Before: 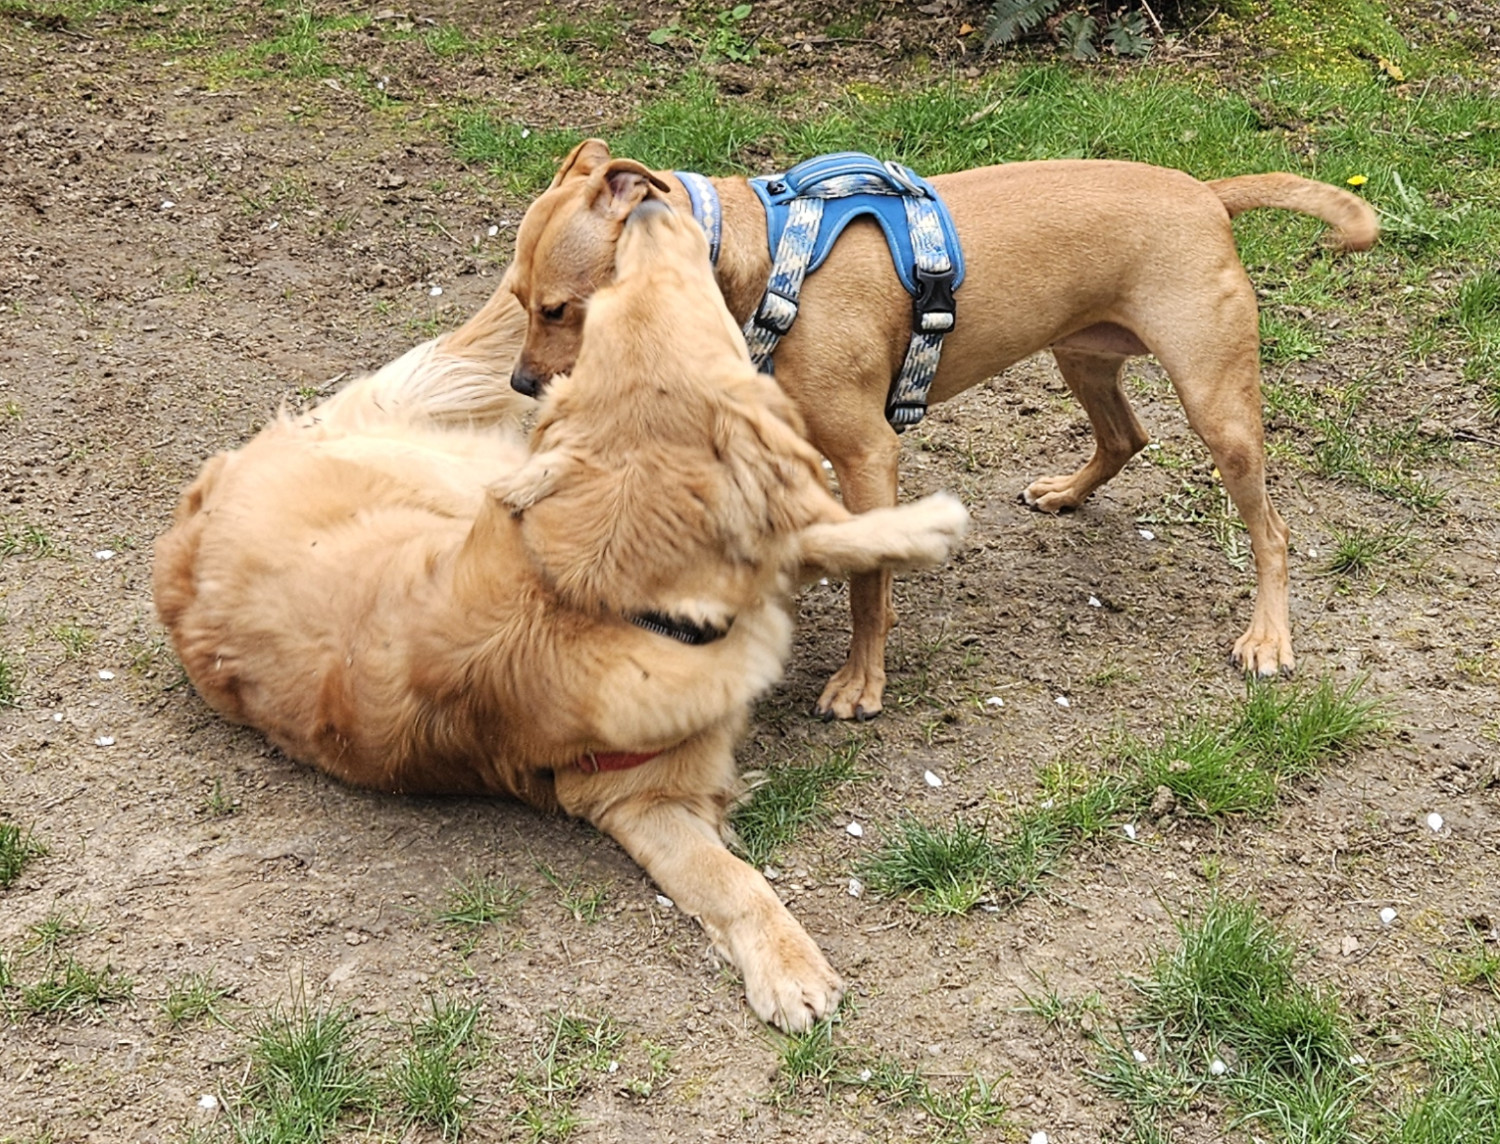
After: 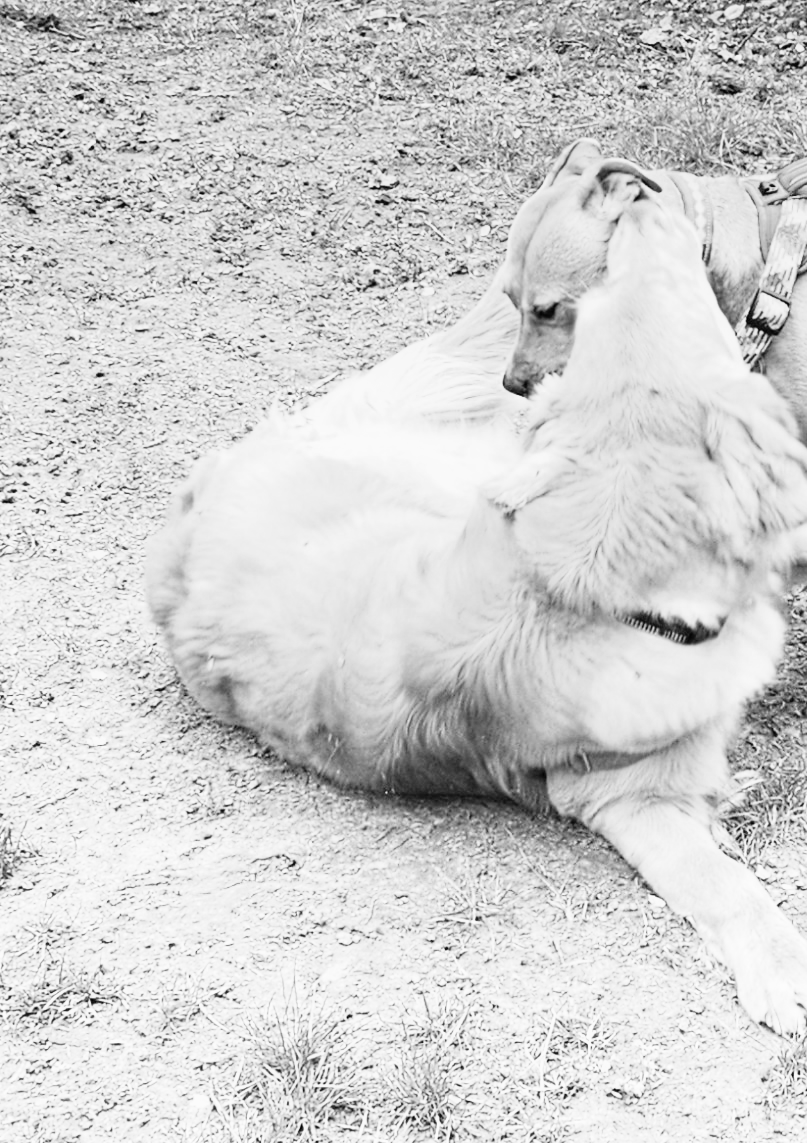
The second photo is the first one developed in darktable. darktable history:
filmic rgb: black relative exposure -11.88 EV, white relative exposure 5.43 EV, threshold 3 EV, hardness 4.49, latitude 50%, contrast 1.14, color science v5 (2021), contrast in shadows safe, contrast in highlights safe, enable highlight reconstruction true
monochrome: on, module defaults
crop: left 0.587%, right 45.588%, bottom 0.086%
exposure: black level correction 0, exposure 2.327 EV, compensate exposure bias true, compensate highlight preservation false
color balance rgb: perceptual saturation grading › global saturation 25%, global vibrance 20%
graduated density: hue 238.83°, saturation 50%
color balance: lift [1.005, 1.002, 0.998, 0.998], gamma [1, 1.021, 1.02, 0.979], gain [0.923, 1.066, 1.056, 0.934]
